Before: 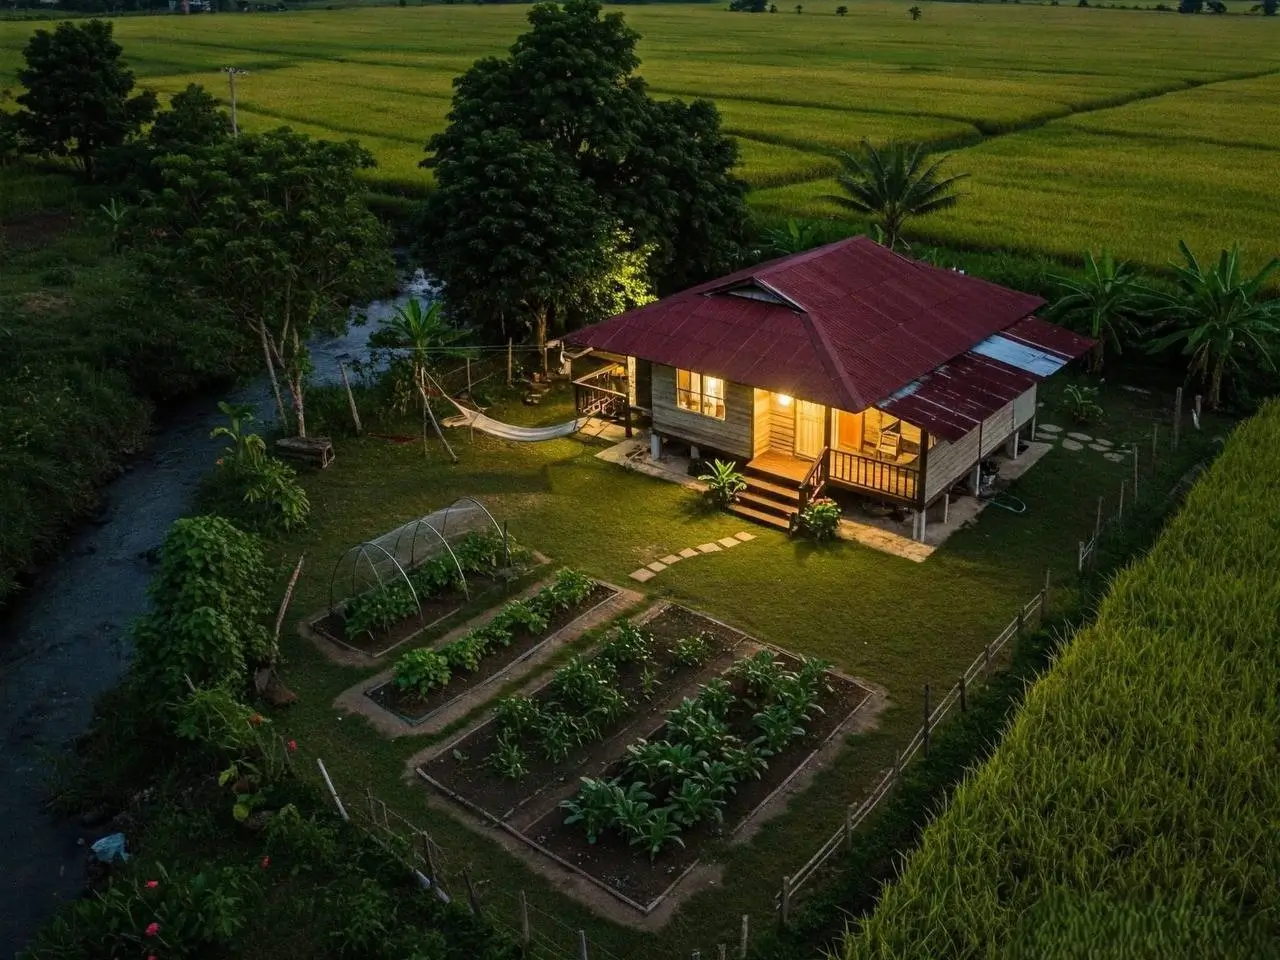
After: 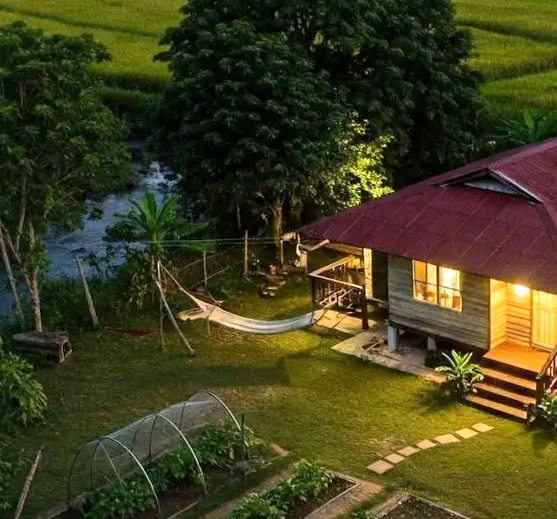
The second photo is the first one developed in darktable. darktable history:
tone equalizer: -8 EV -1.84 EV, -7 EV -1.16 EV, -6 EV -1.62 EV, smoothing diameter 25%, edges refinement/feathering 10, preserve details guided filter
exposure: black level correction 0.001, exposure 0.5 EV, compensate exposure bias true, compensate highlight preservation false
crop: left 20.248%, top 10.86%, right 35.675%, bottom 34.321%
rotate and perspective: rotation -0.45°, automatic cropping original format, crop left 0.008, crop right 0.992, crop top 0.012, crop bottom 0.988
